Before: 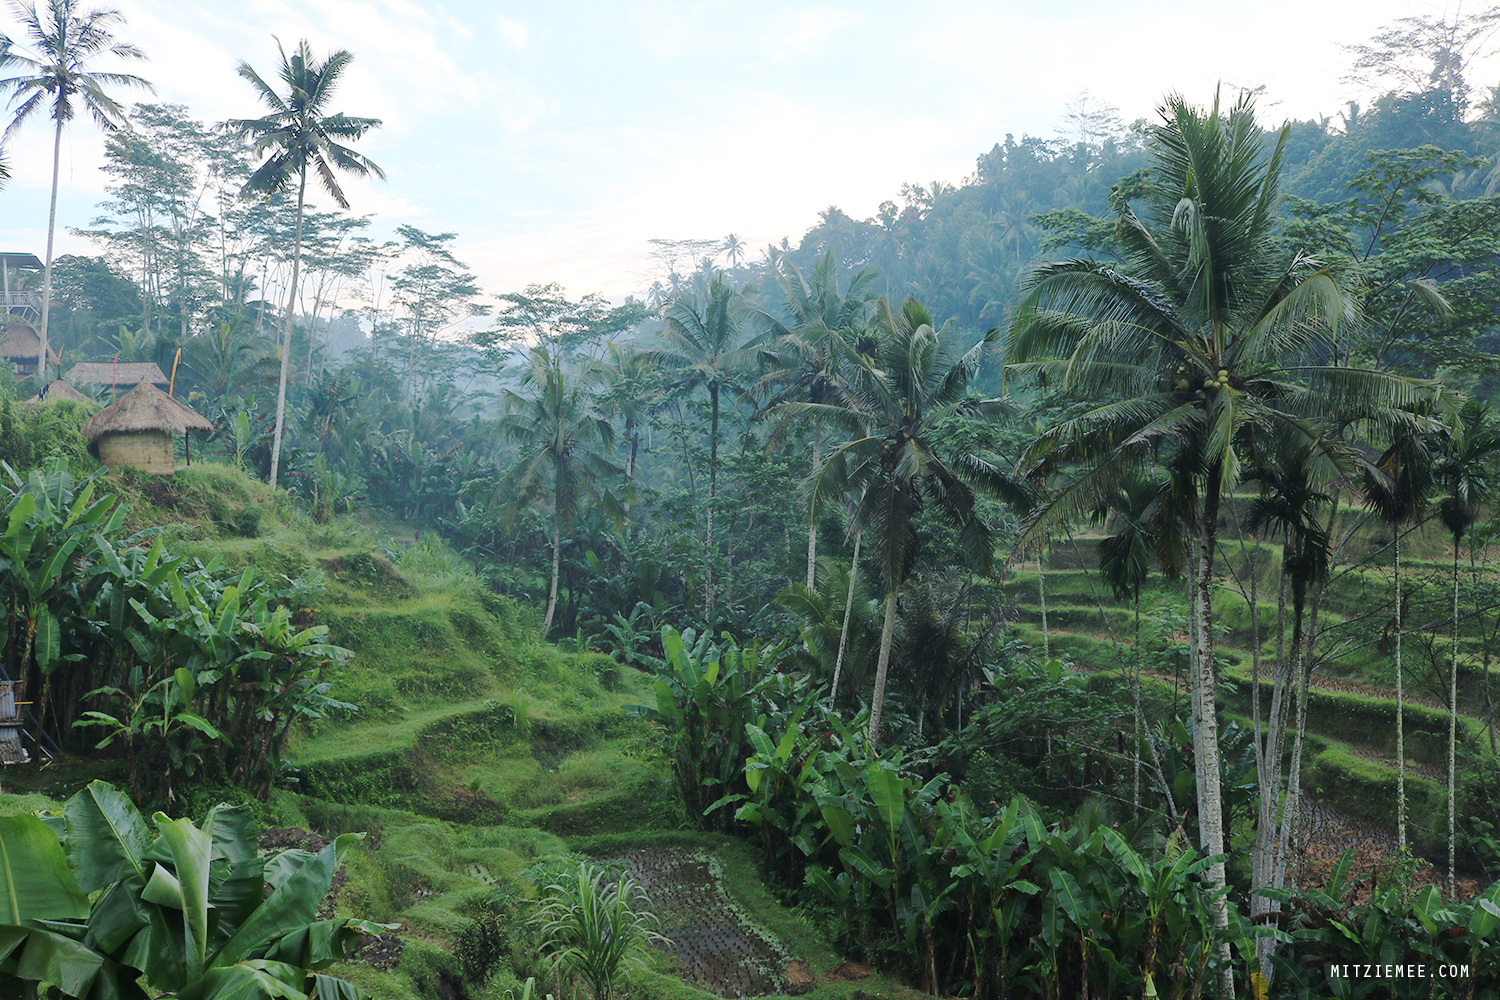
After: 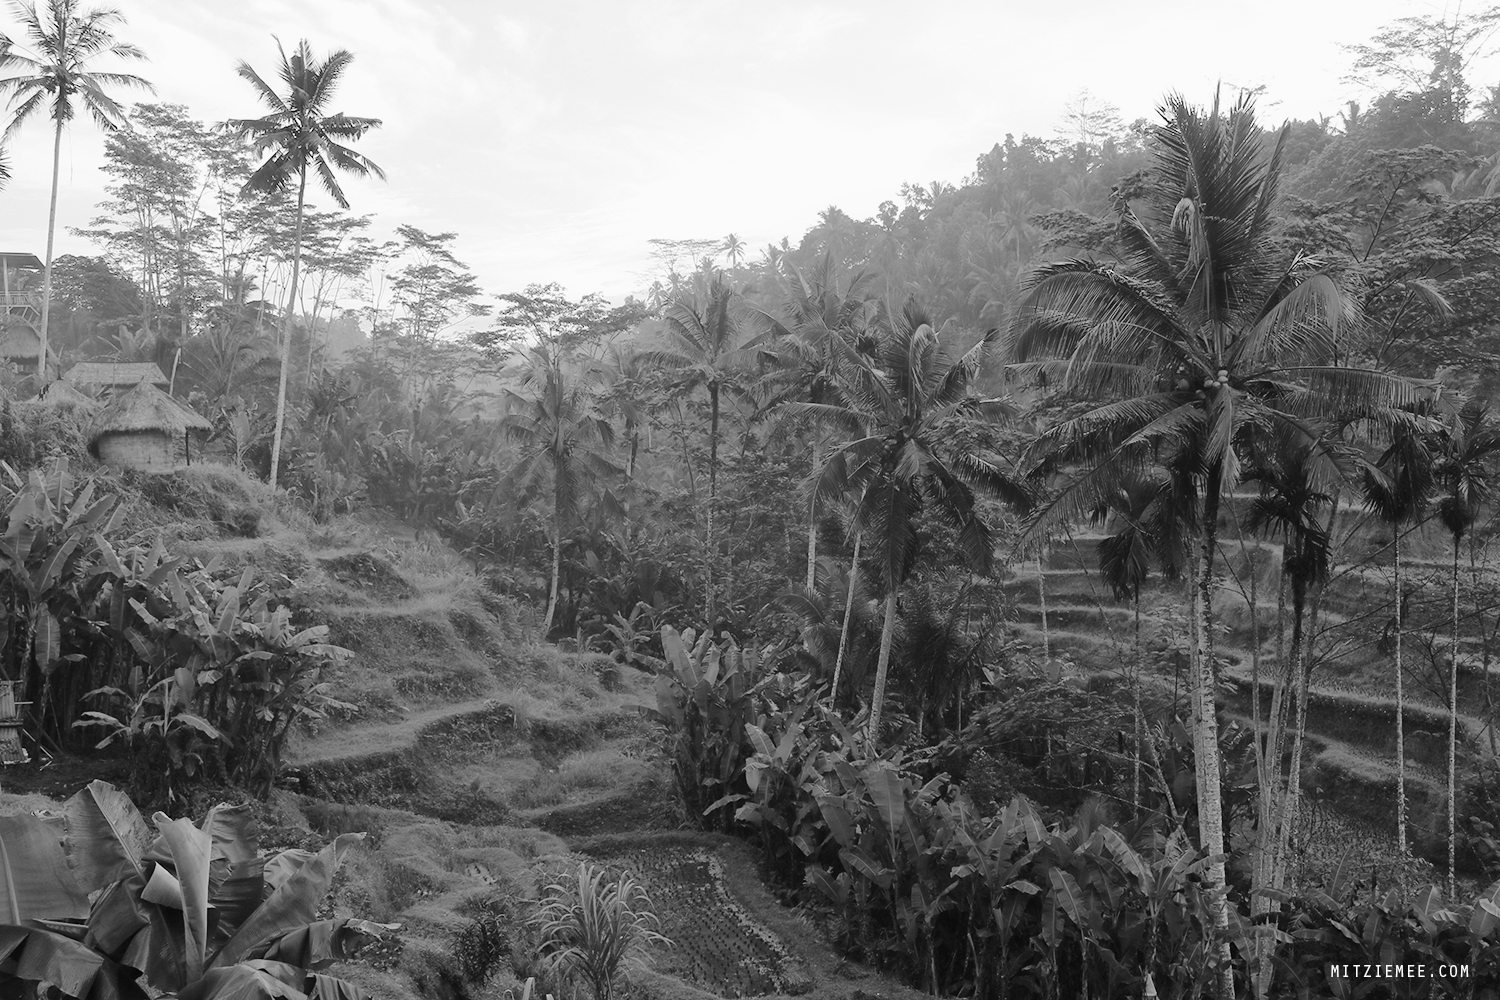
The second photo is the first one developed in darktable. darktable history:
color balance rgb: linear chroma grading › global chroma 15%, perceptual saturation grading › global saturation 30%
monochrome: a -6.99, b 35.61, size 1.4
